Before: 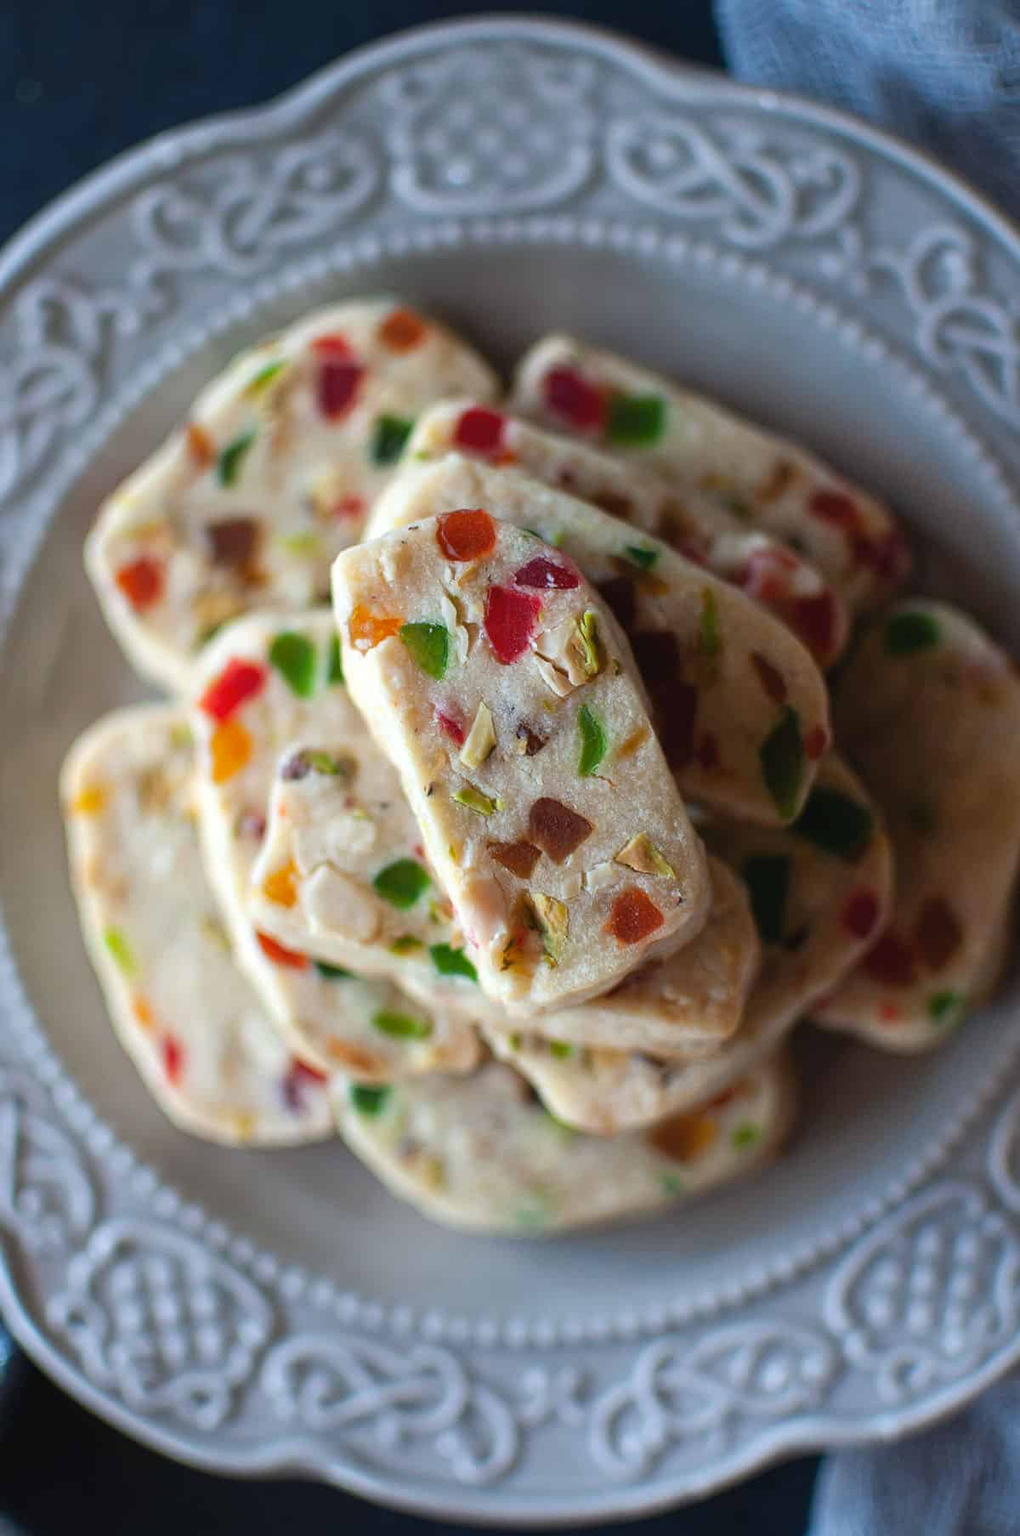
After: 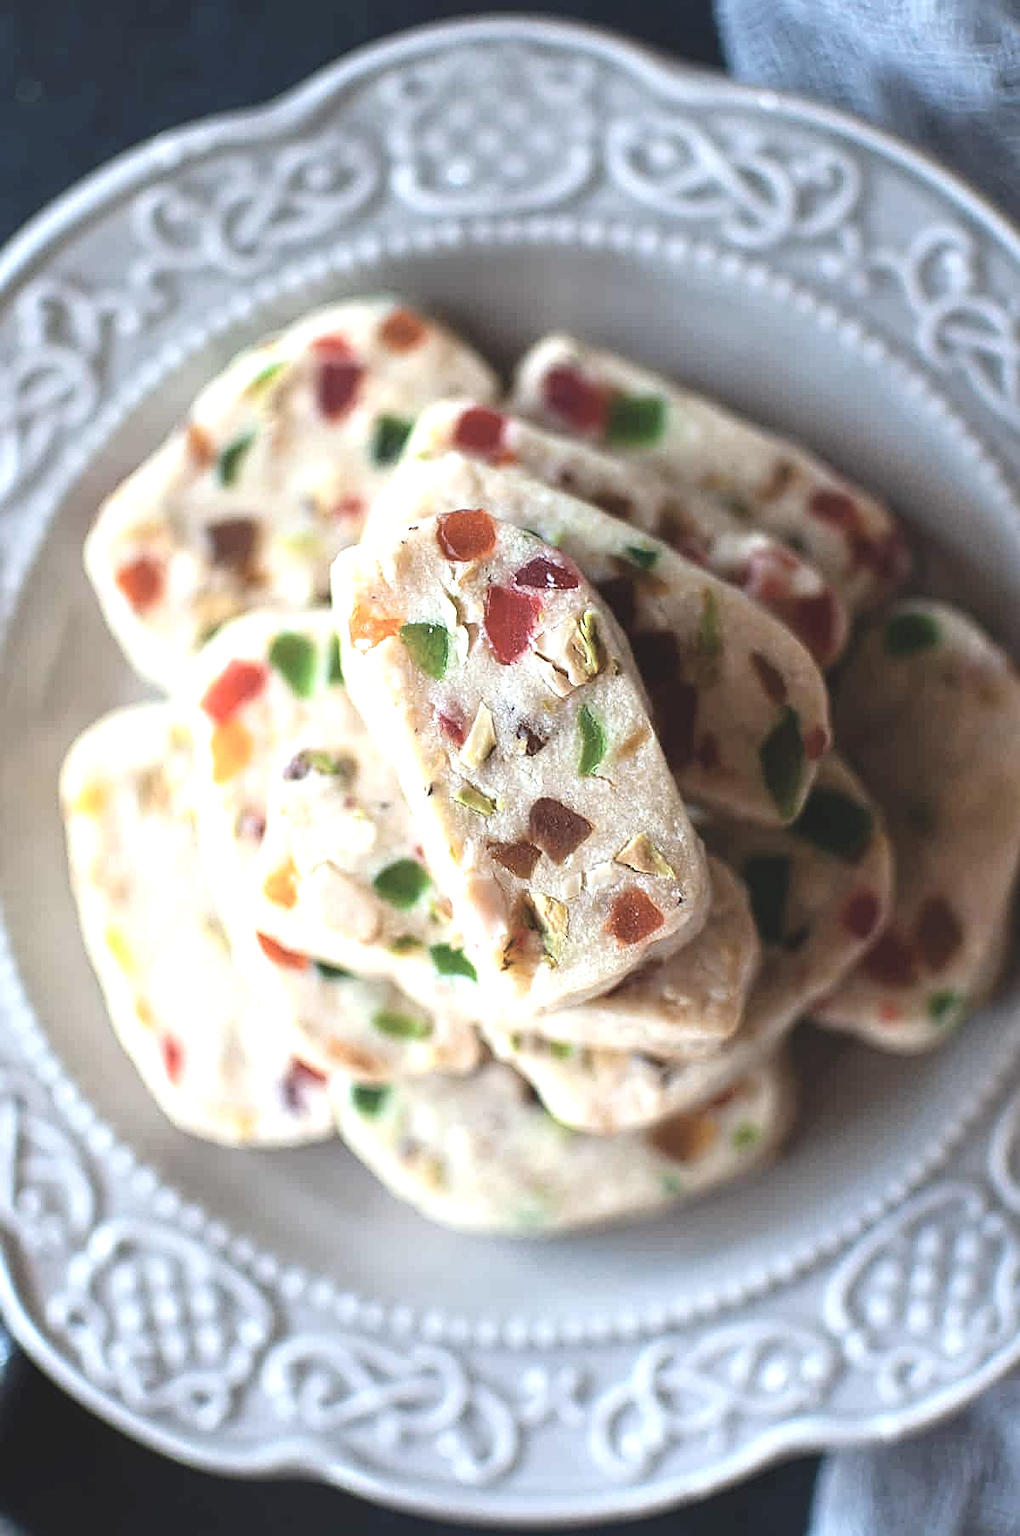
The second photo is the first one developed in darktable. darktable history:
contrast brightness saturation: contrast 0.098, saturation -0.353
sharpen: amount 0.483
exposure: black level correction -0.005, exposure 1.004 EV, compensate exposure bias true, compensate highlight preservation false
